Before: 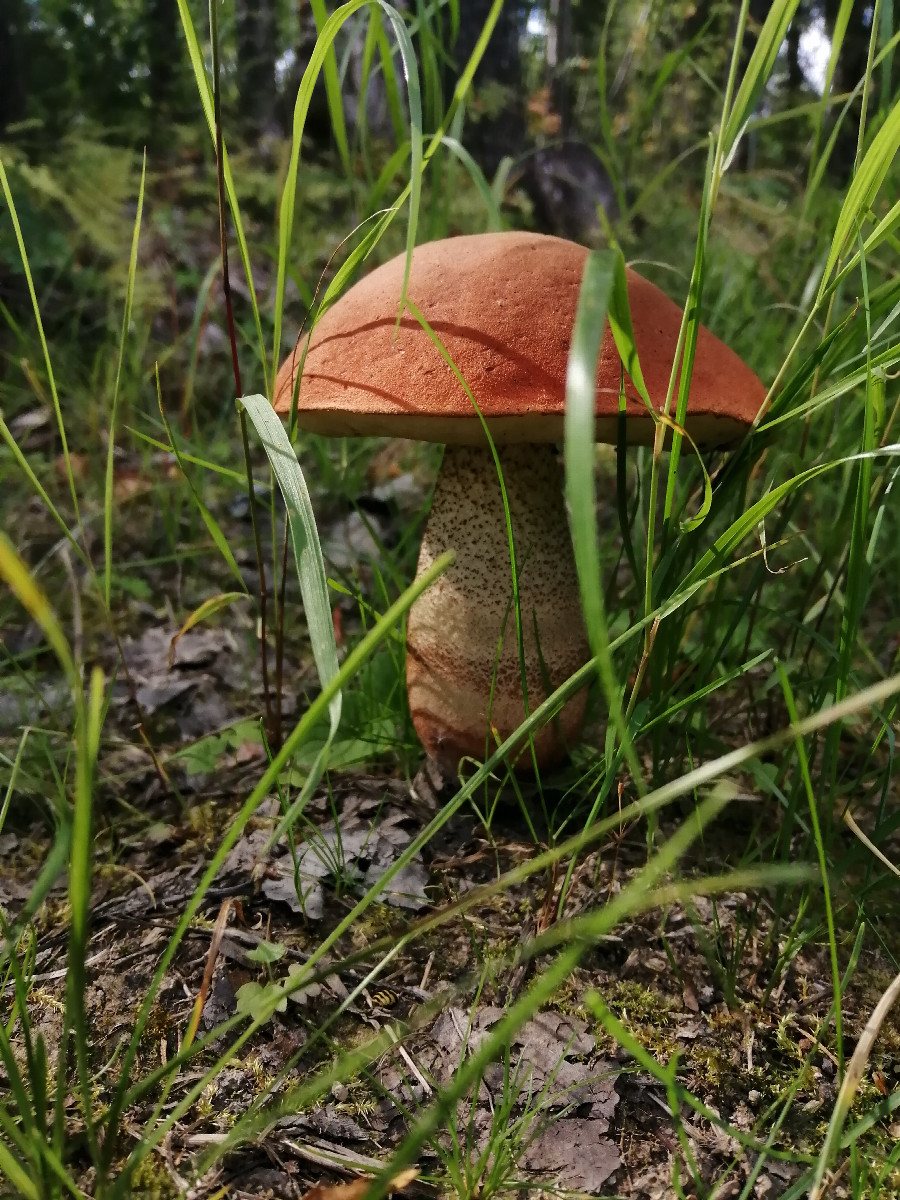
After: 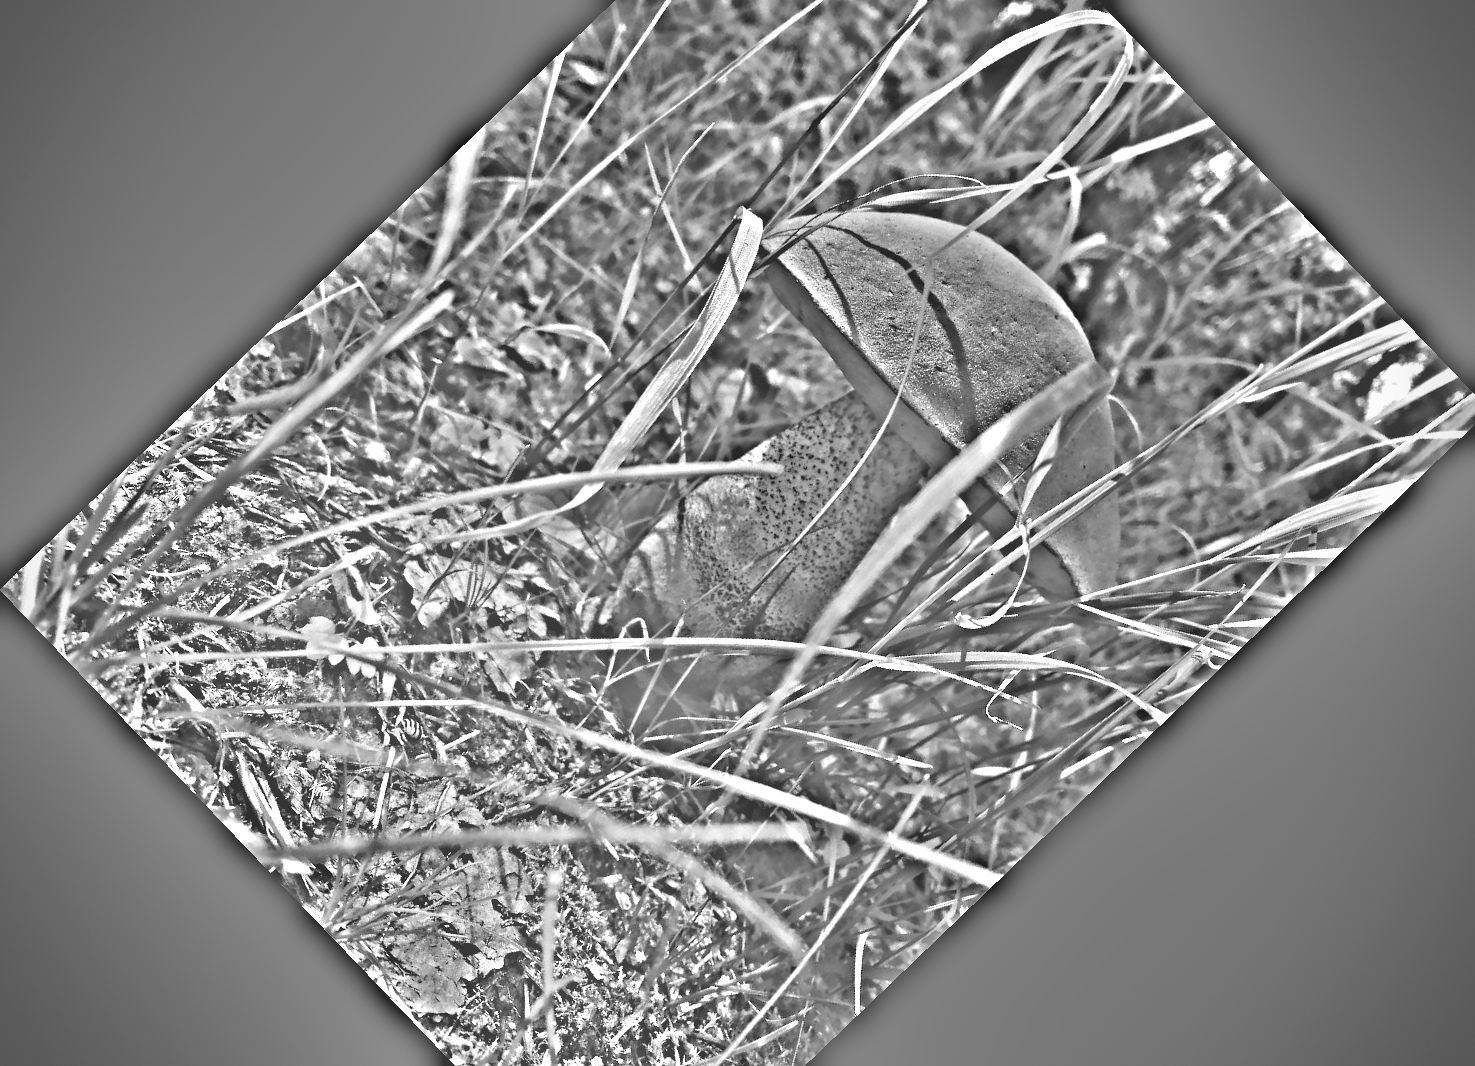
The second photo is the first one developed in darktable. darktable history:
bloom: on, module defaults
color correction: highlights a* 0.003, highlights b* -0.283
vignetting: dithering 8-bit output, unbound false
highpass: on, module defaults
monochrome: on, module defaults
exposure: exposure 0.6 EV, compensate highlight preservation false
shadows and highlights: radius 100.41, shadows 50.55, highlights -64.36, highlights color adjustment 49.82%, soften with gaussian
crop and rotate: angle -46.26°, top 16.234%, right 0.912%, bottom 11.704%
